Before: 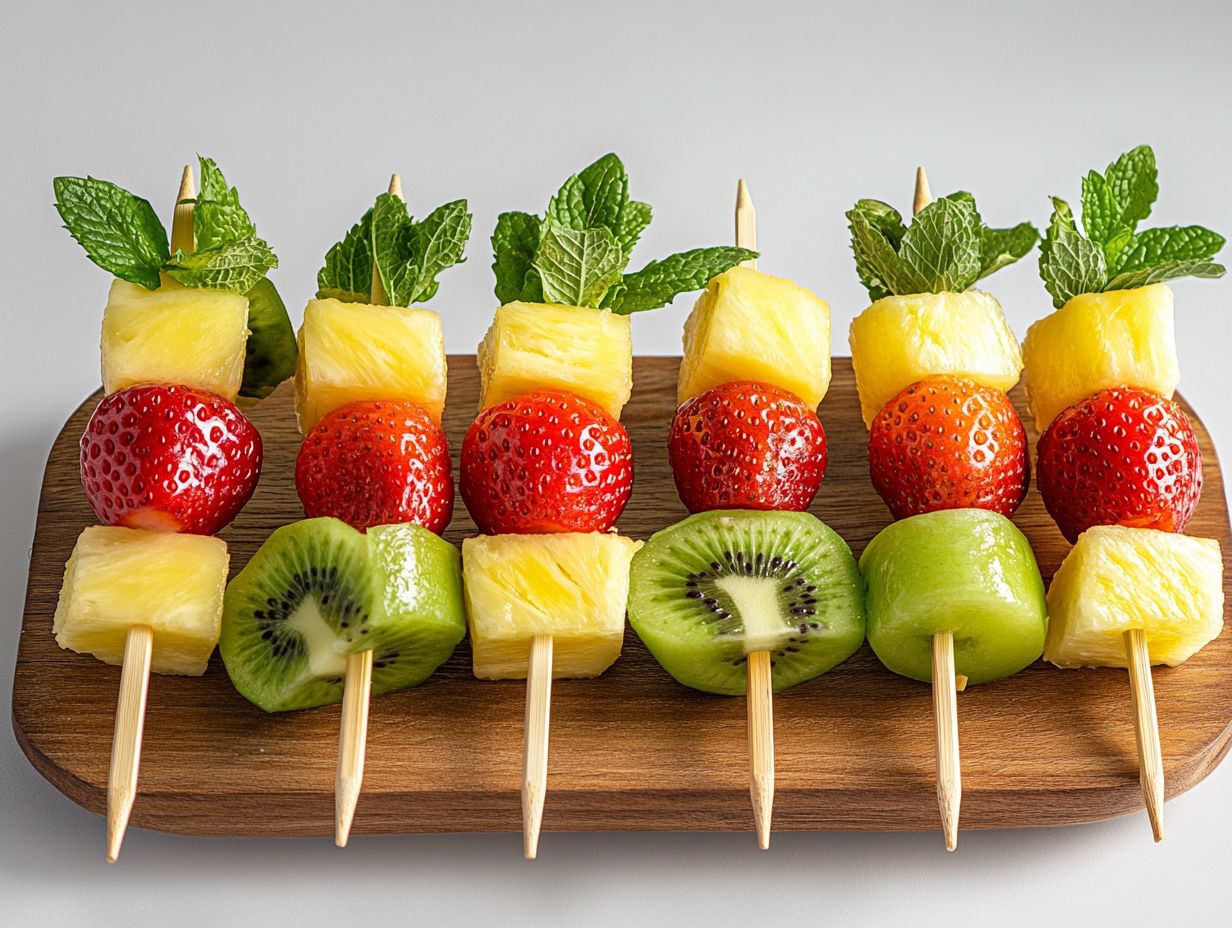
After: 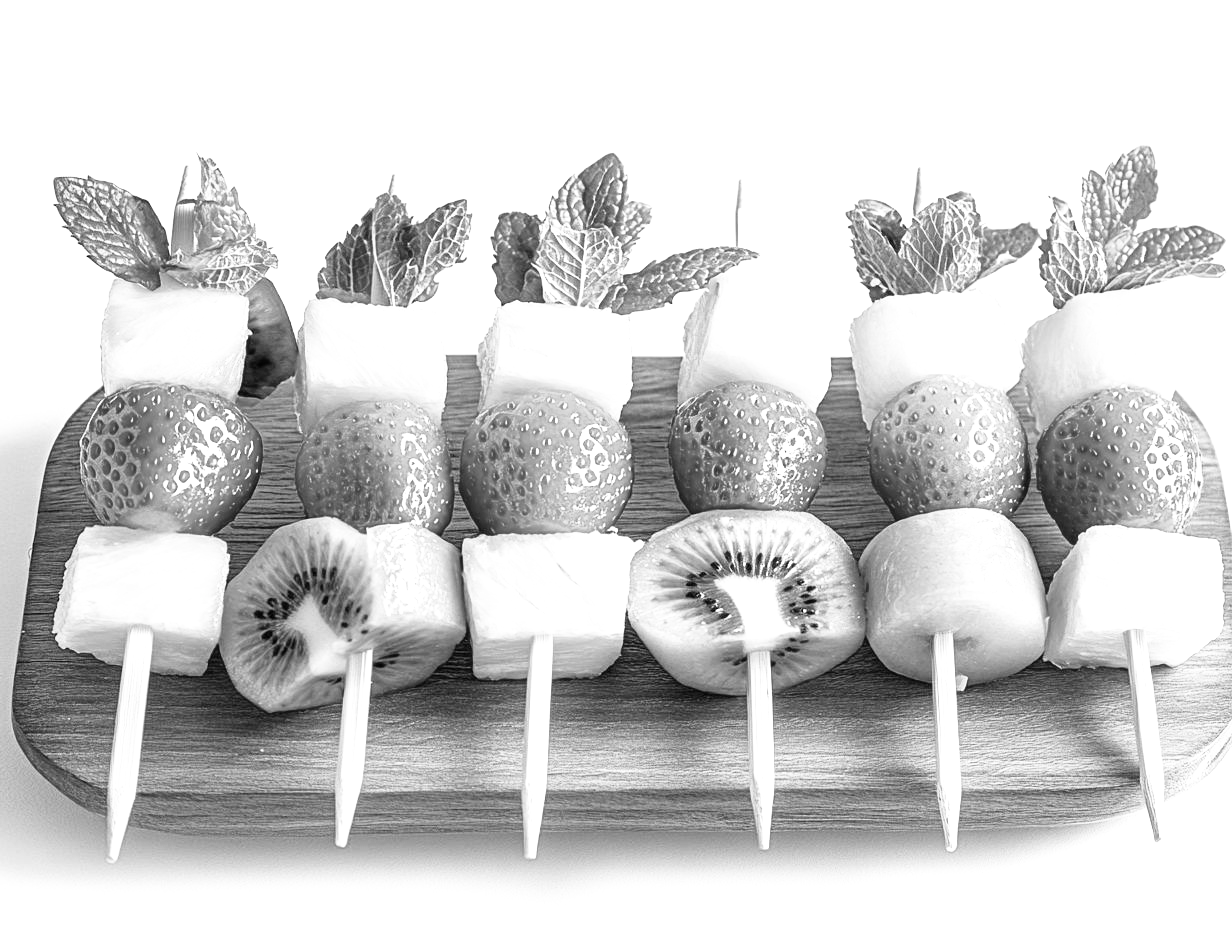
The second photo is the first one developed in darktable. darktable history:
color calibration: output gray [0.23, 0.37, 0.4, 0], gray › normalize channels true, illuminant same as pipeline (D50), adaptation XYZ, x 0.346, y 0.359, gamut compression 0
filmic rgb: black relative exposure -11.35 EV, white relative exposure 3.22 EV, hardness 6.76, color science v6 (2022)
exposure: black level correction 0, exposure 1.9 EV, compensate highlight preservation false
